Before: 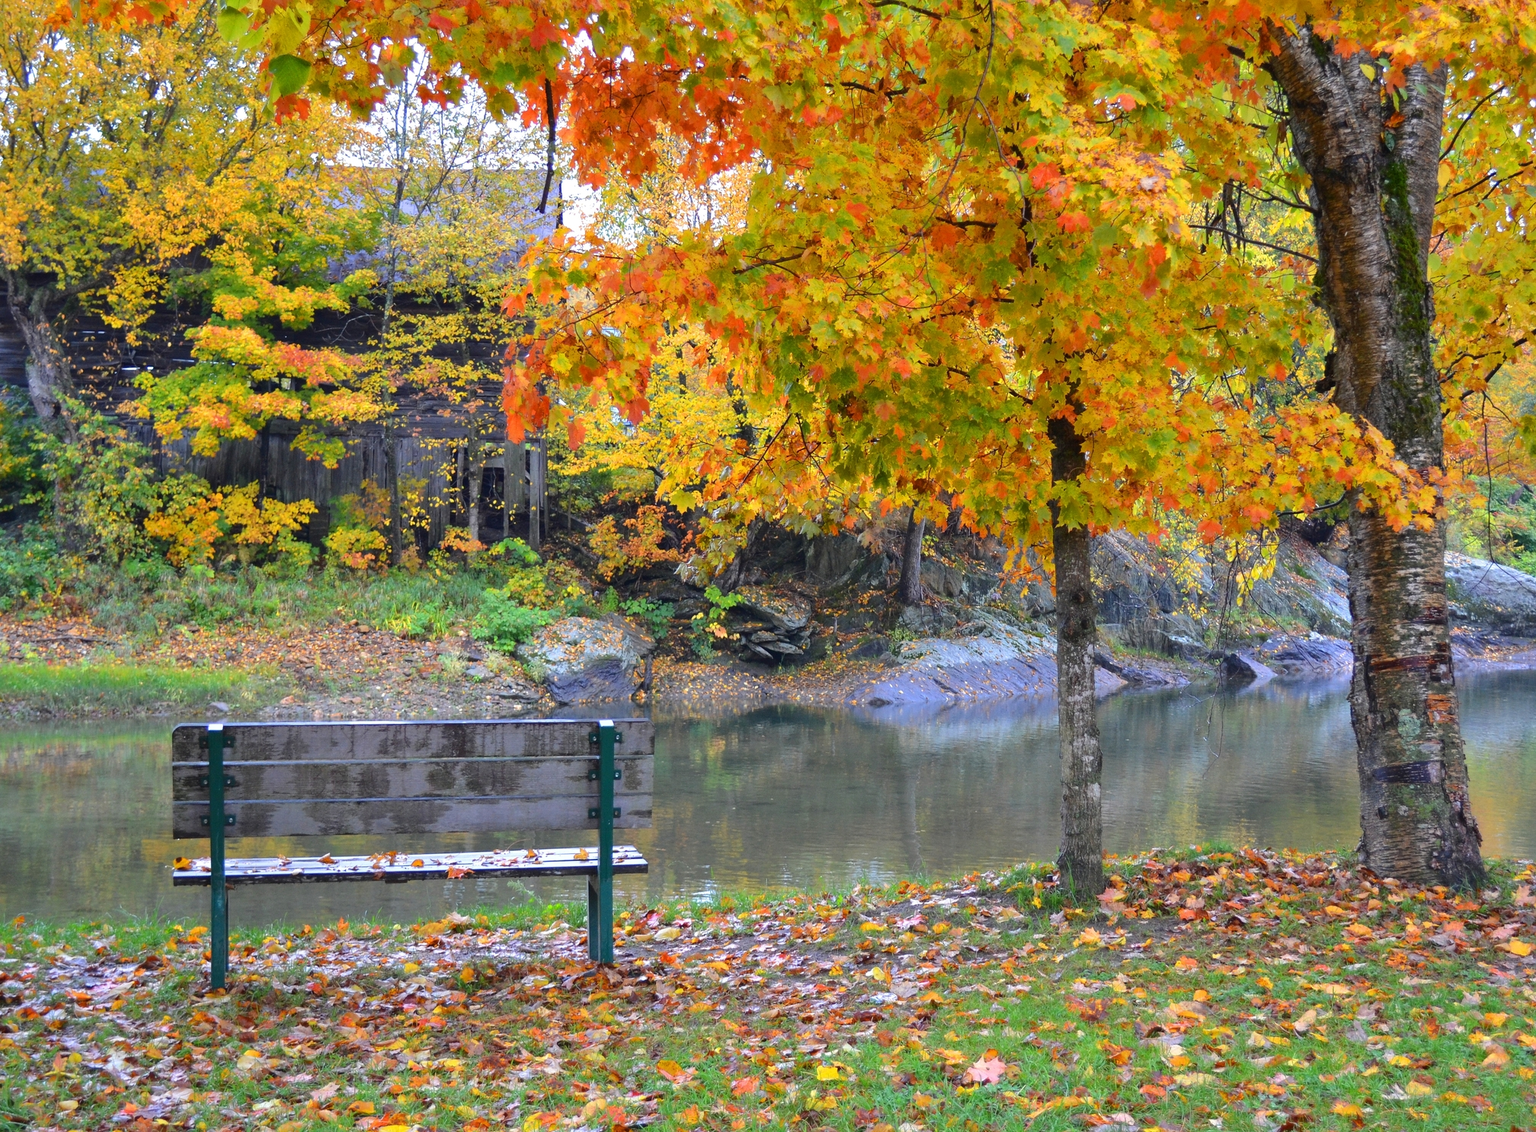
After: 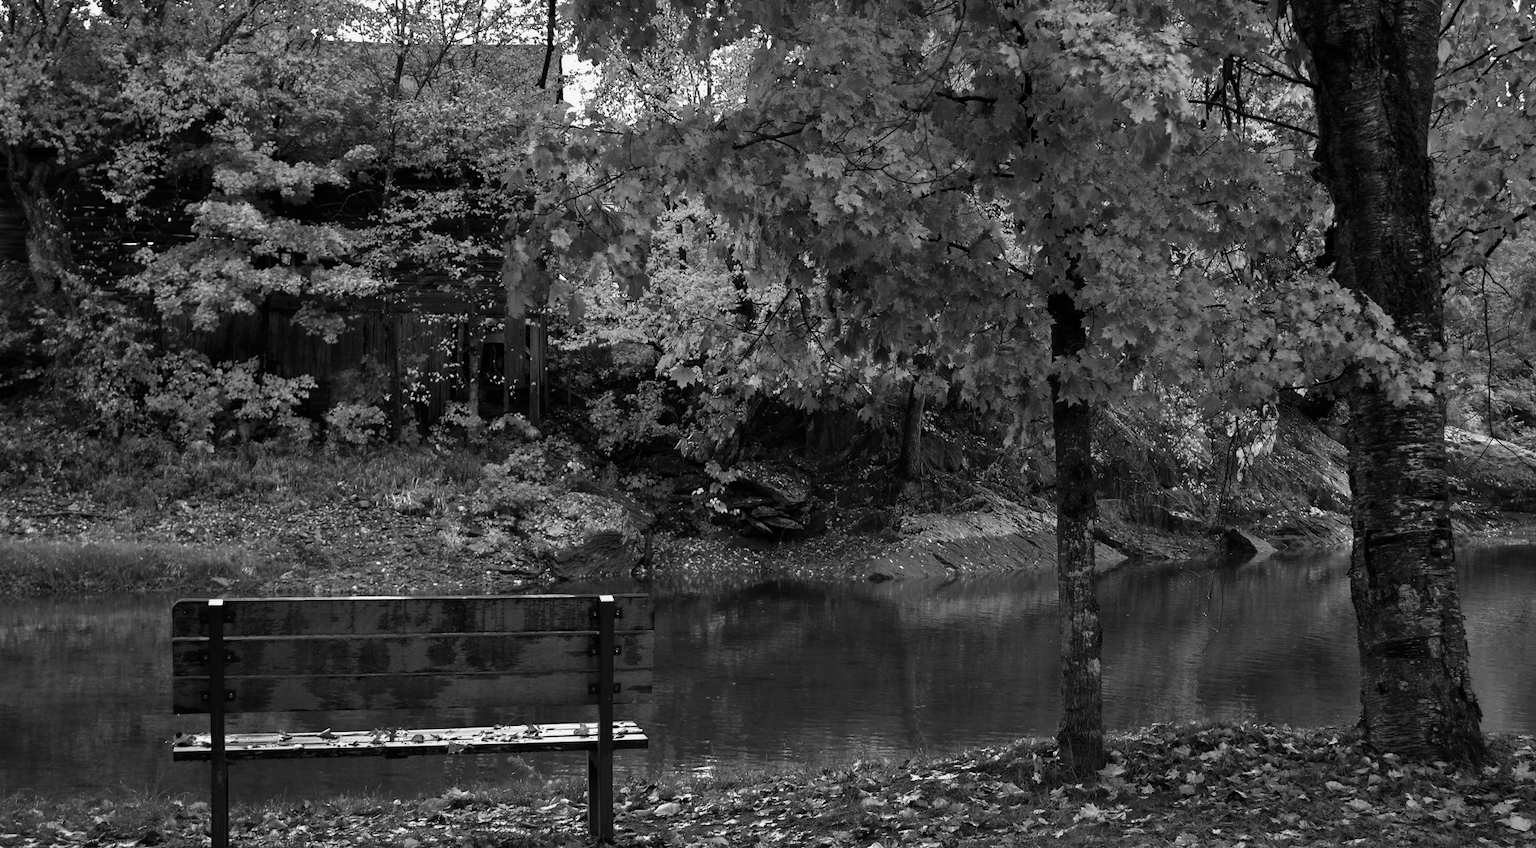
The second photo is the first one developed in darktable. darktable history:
crop: top 11.038%, bottom 13.962%
contrast brightness saturation: contrast -0.03, brightness -0.59, saturation -1
